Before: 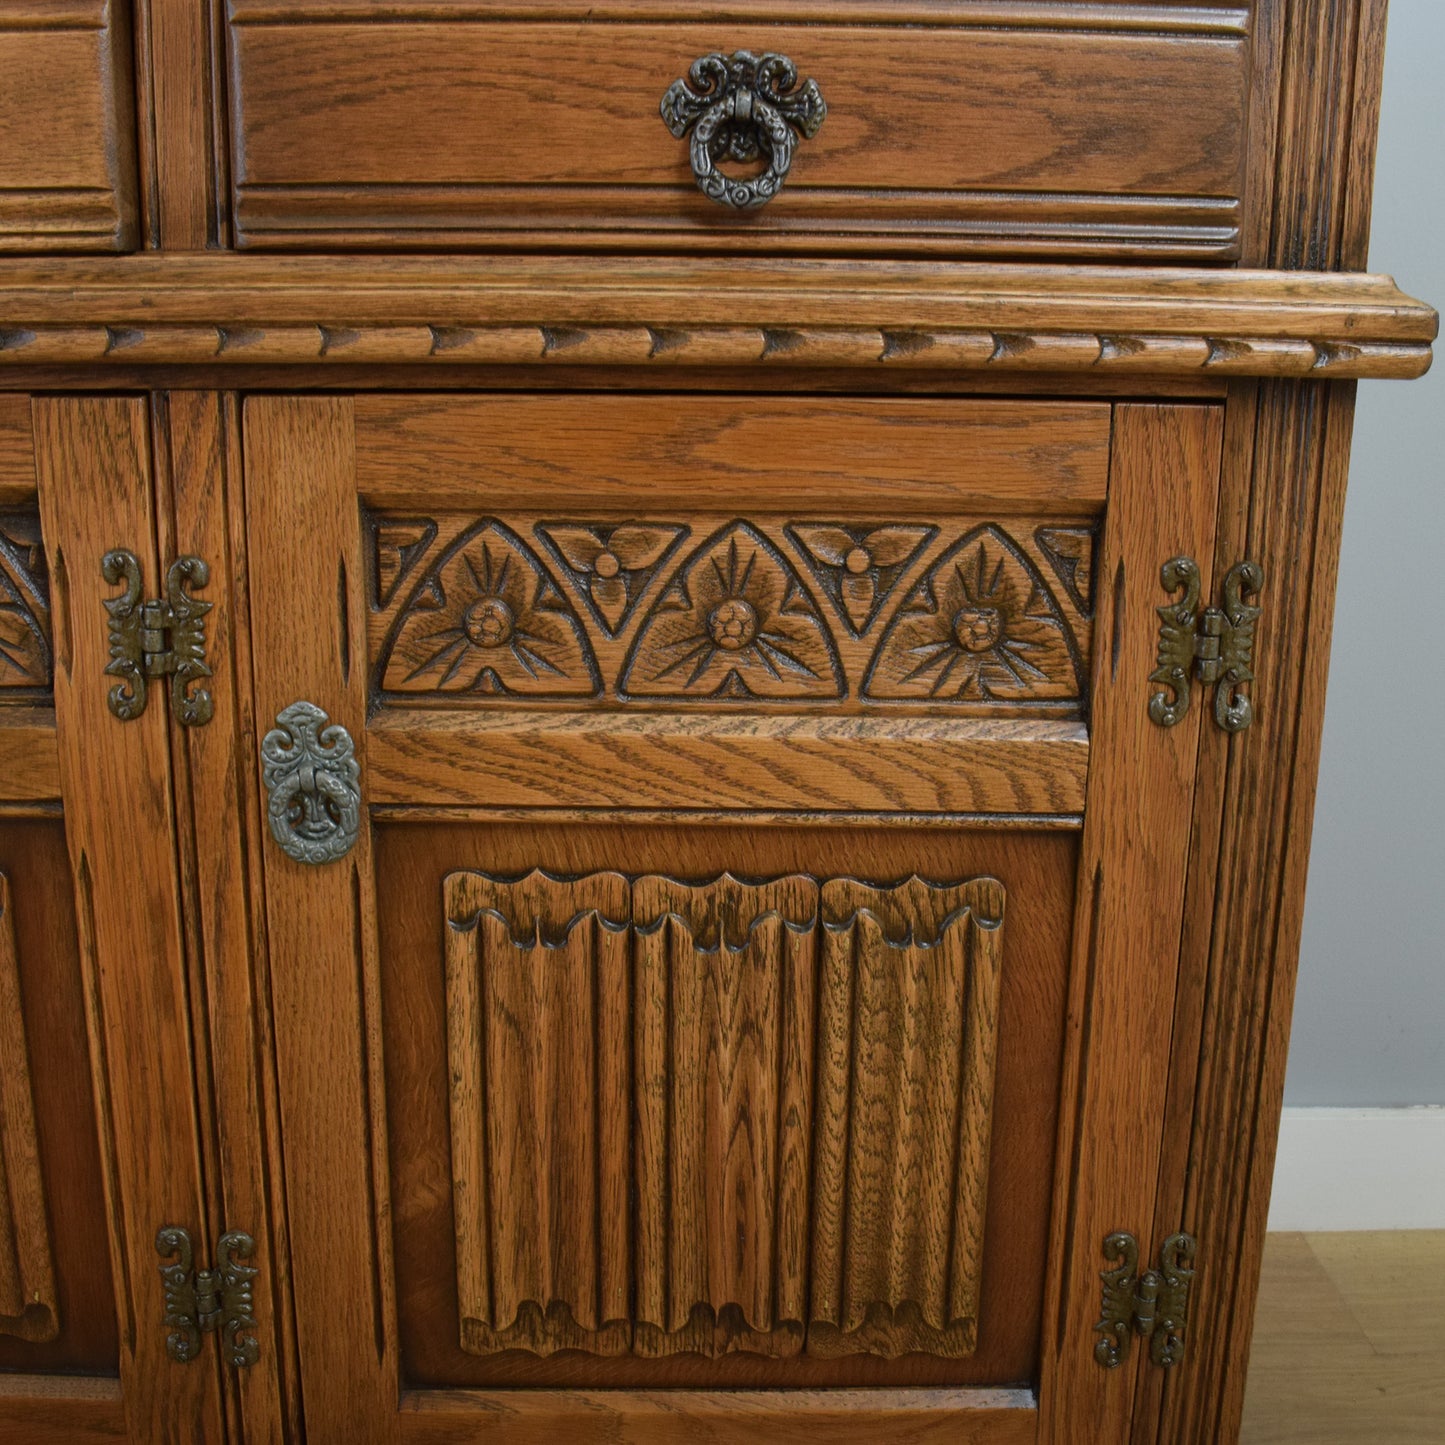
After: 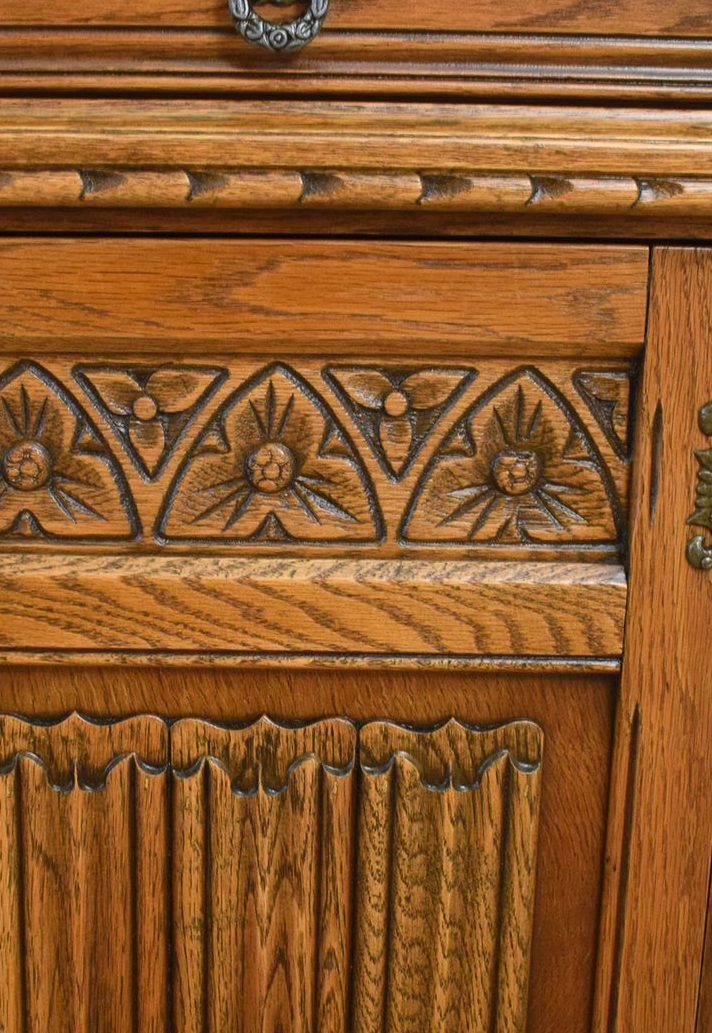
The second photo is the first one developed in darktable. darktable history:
crop: left 31.982%, top 10.932%, right 18.683%, bottom 17.514%
contrast brightness saturation: contrast 0.196, brightness 0.158, saturation 0.23
